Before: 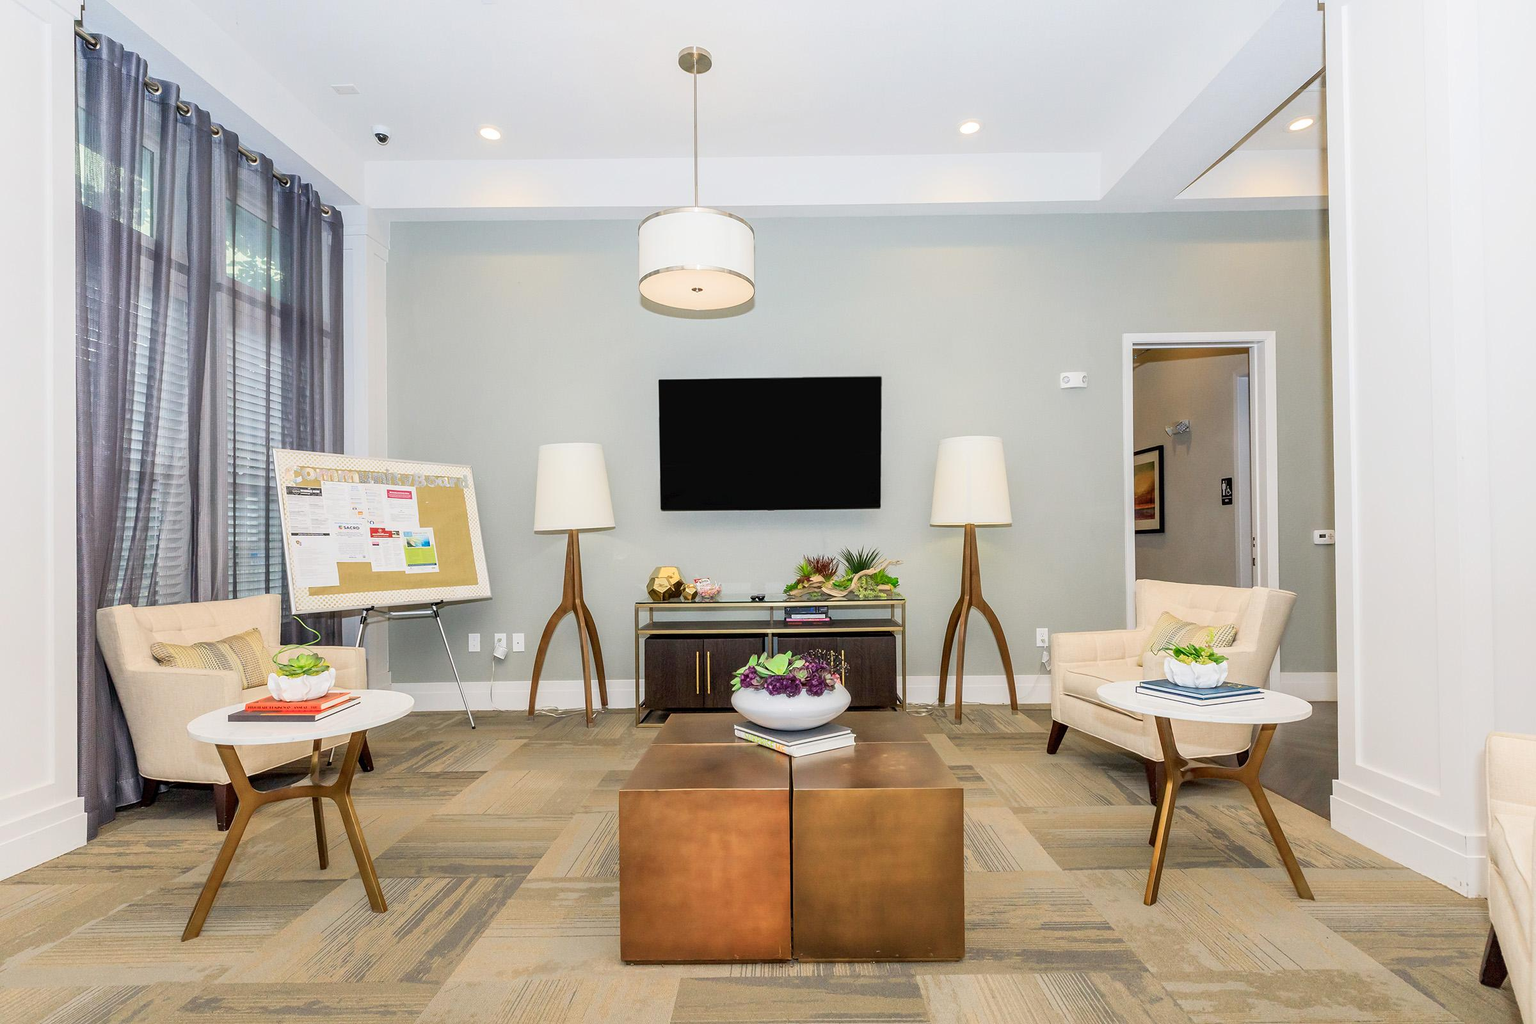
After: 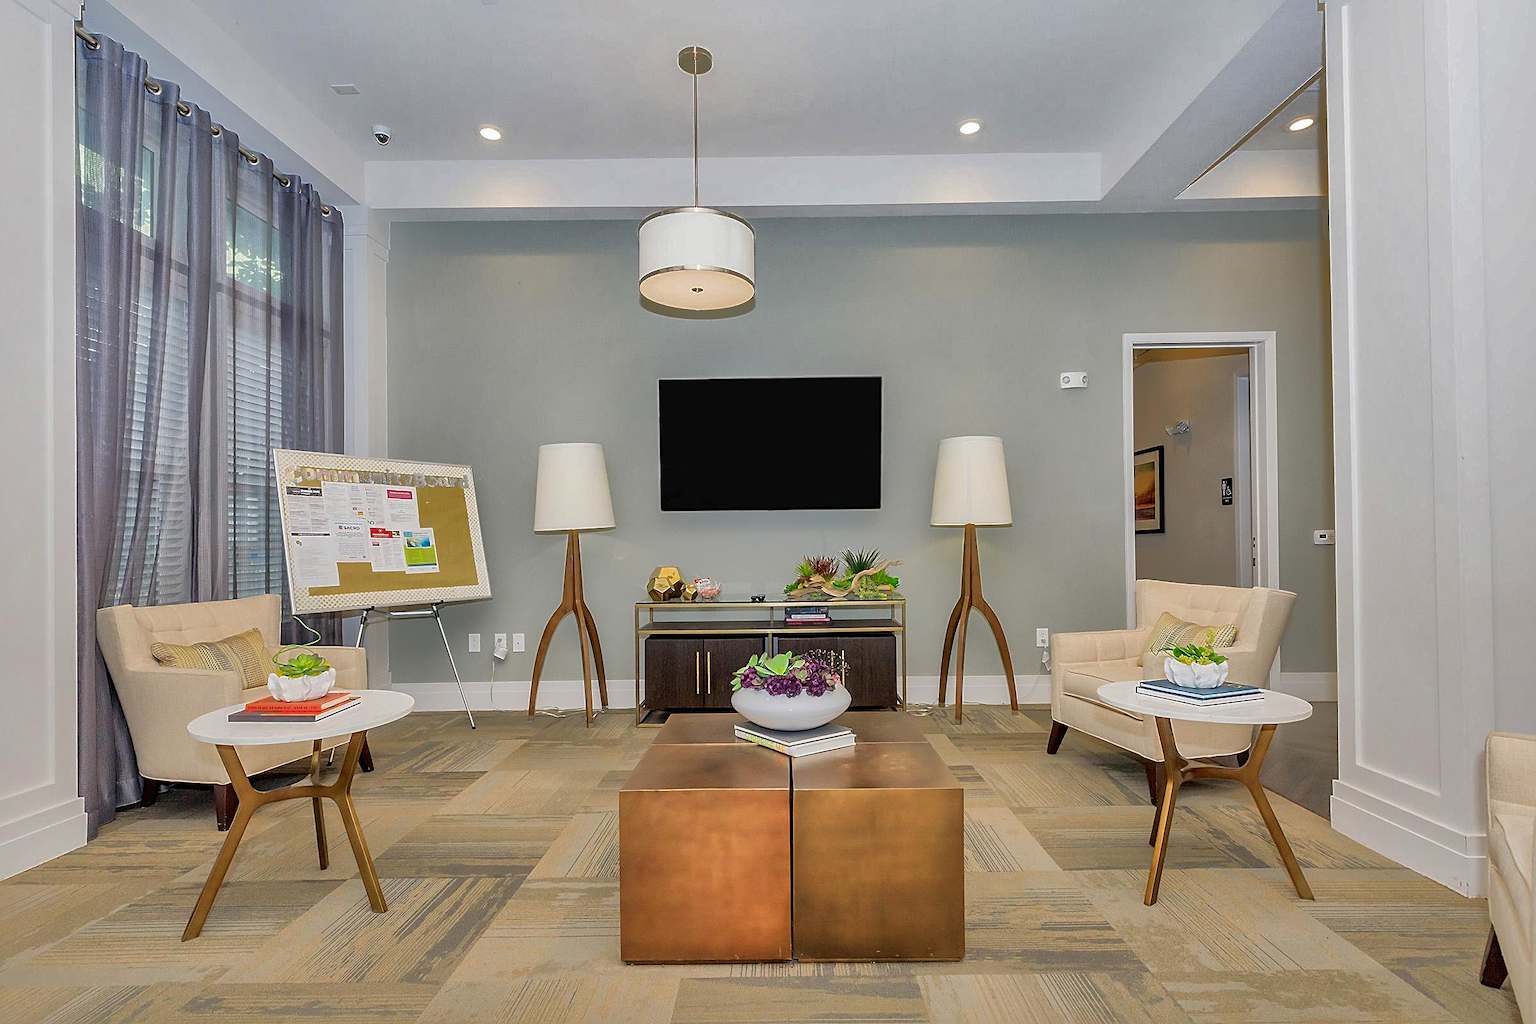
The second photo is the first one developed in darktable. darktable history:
shadows and highlights: shadows -18.45, highlights -73.41
sharpen: on, module defaults
